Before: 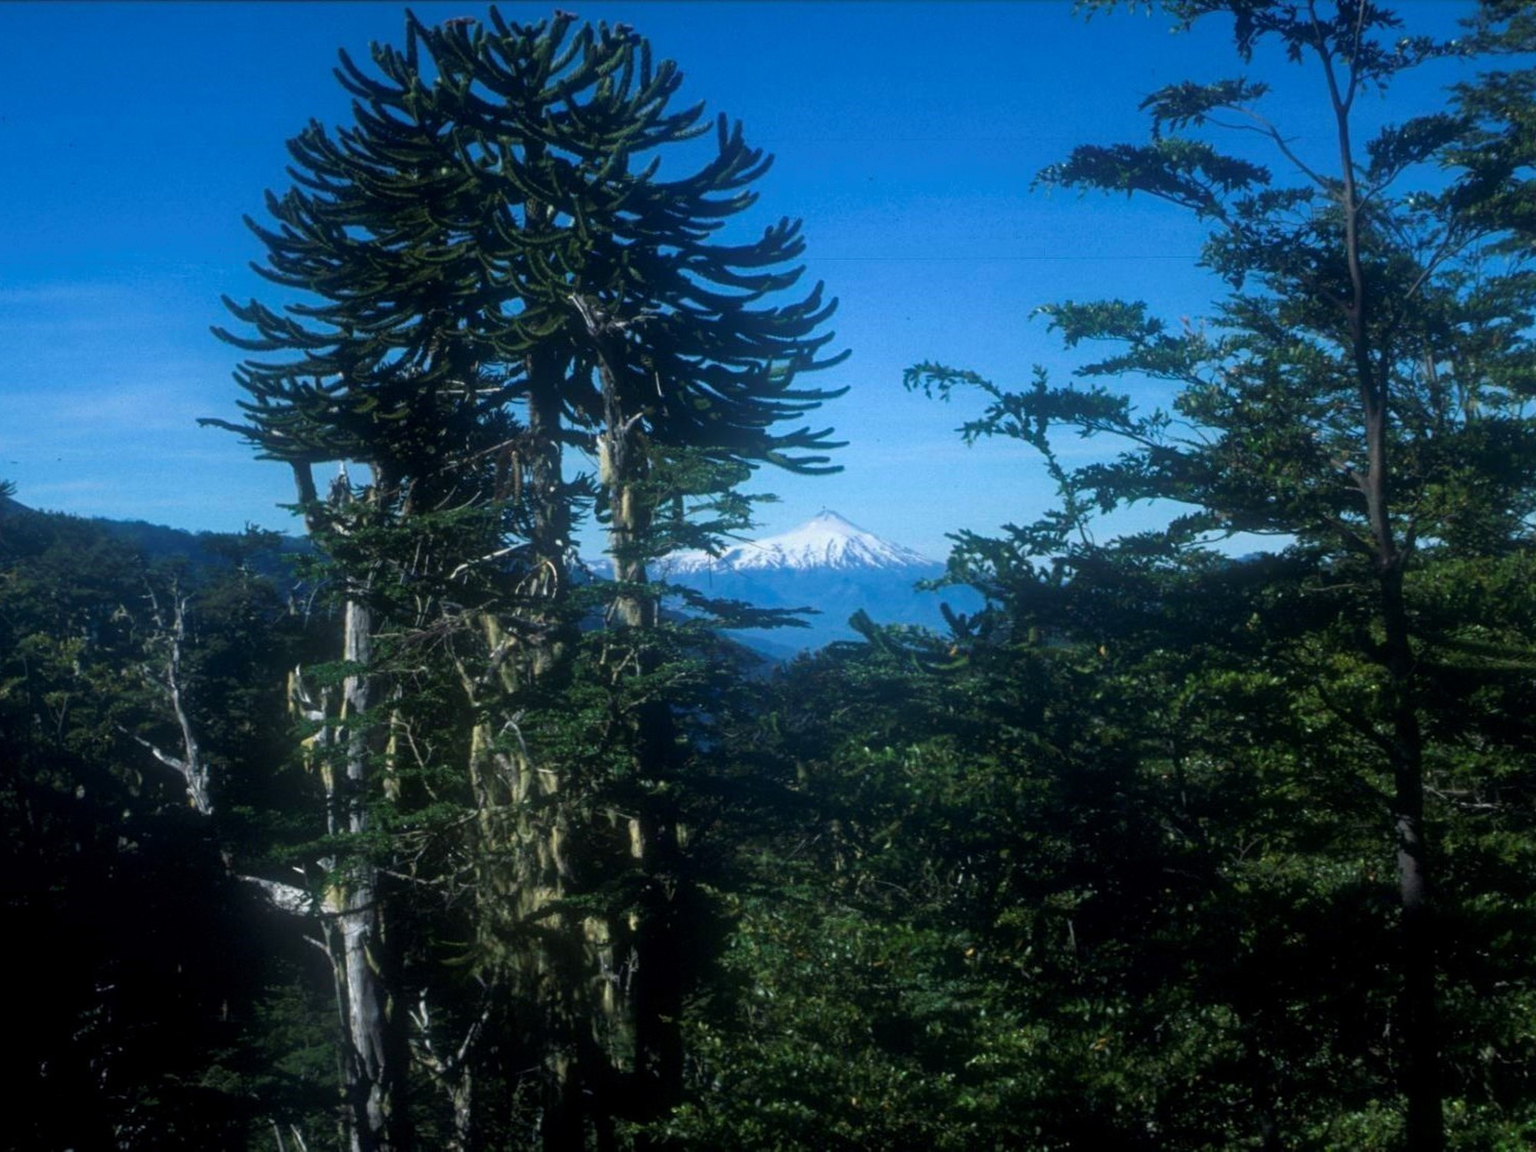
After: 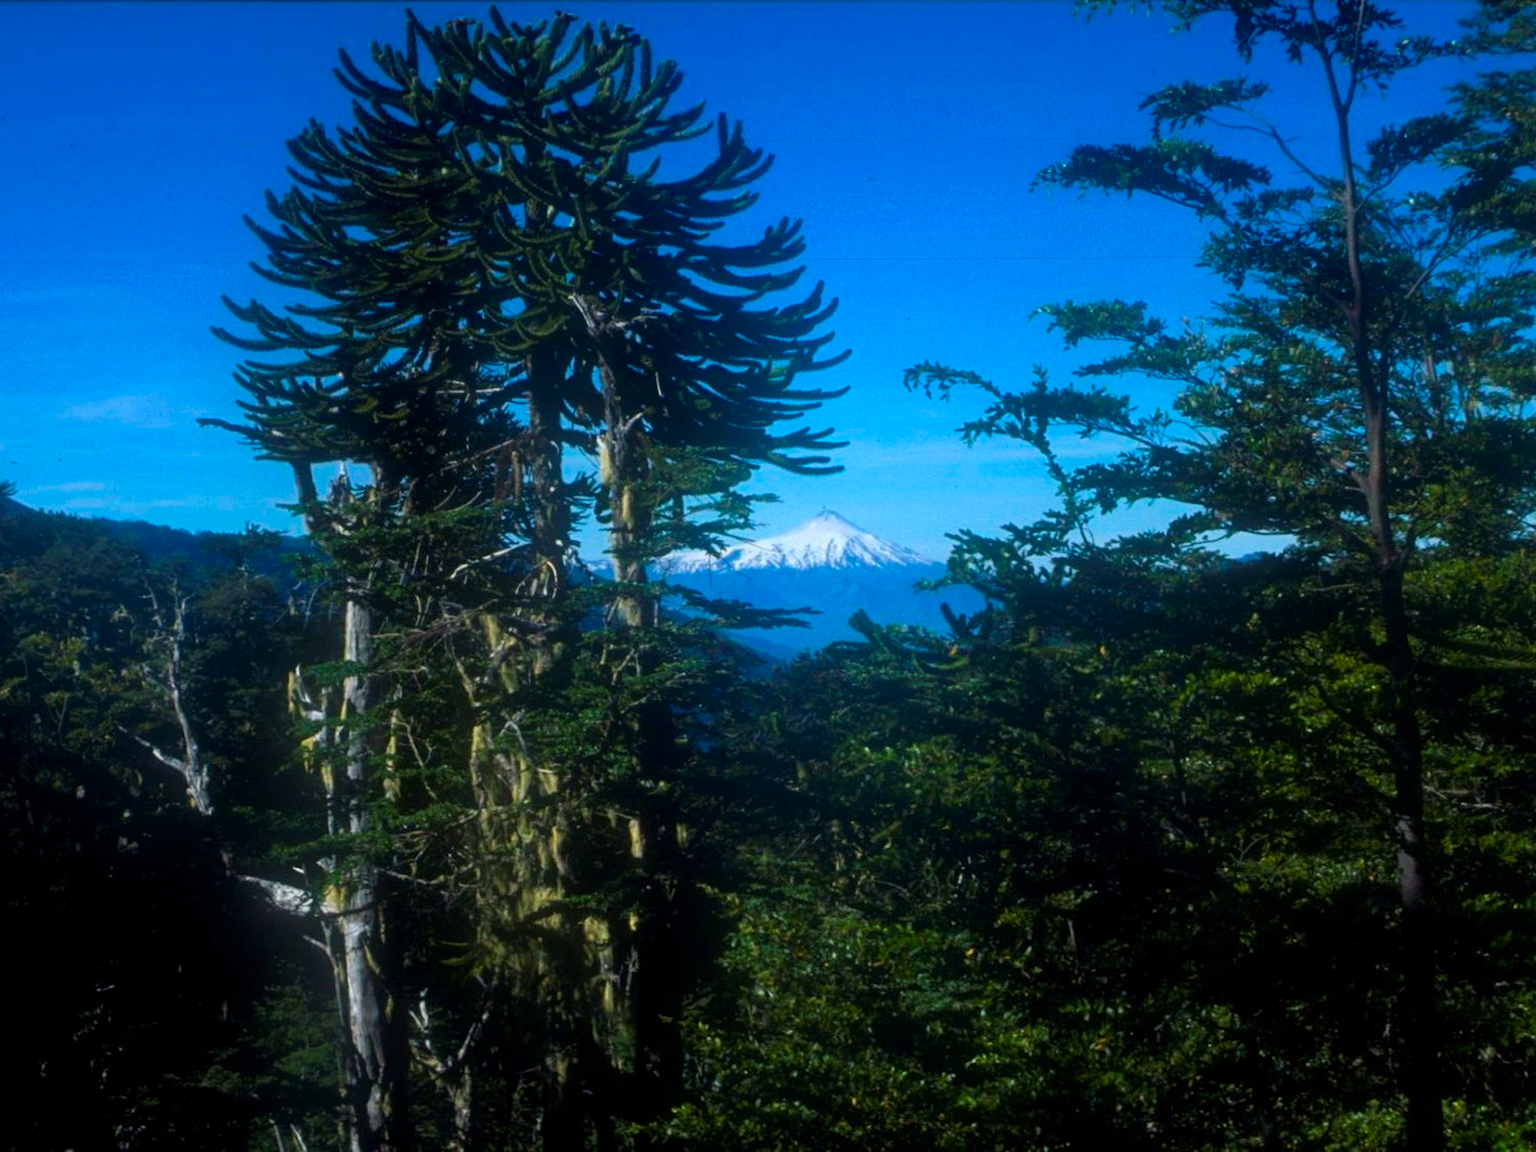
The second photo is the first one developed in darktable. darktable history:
color balance rgb: power › luminance -3.714%, power › chroma 0.532%, power › hue 38.15°, perceptual saturation grading › global saturation 30.609%, global vibrance 29.583%
